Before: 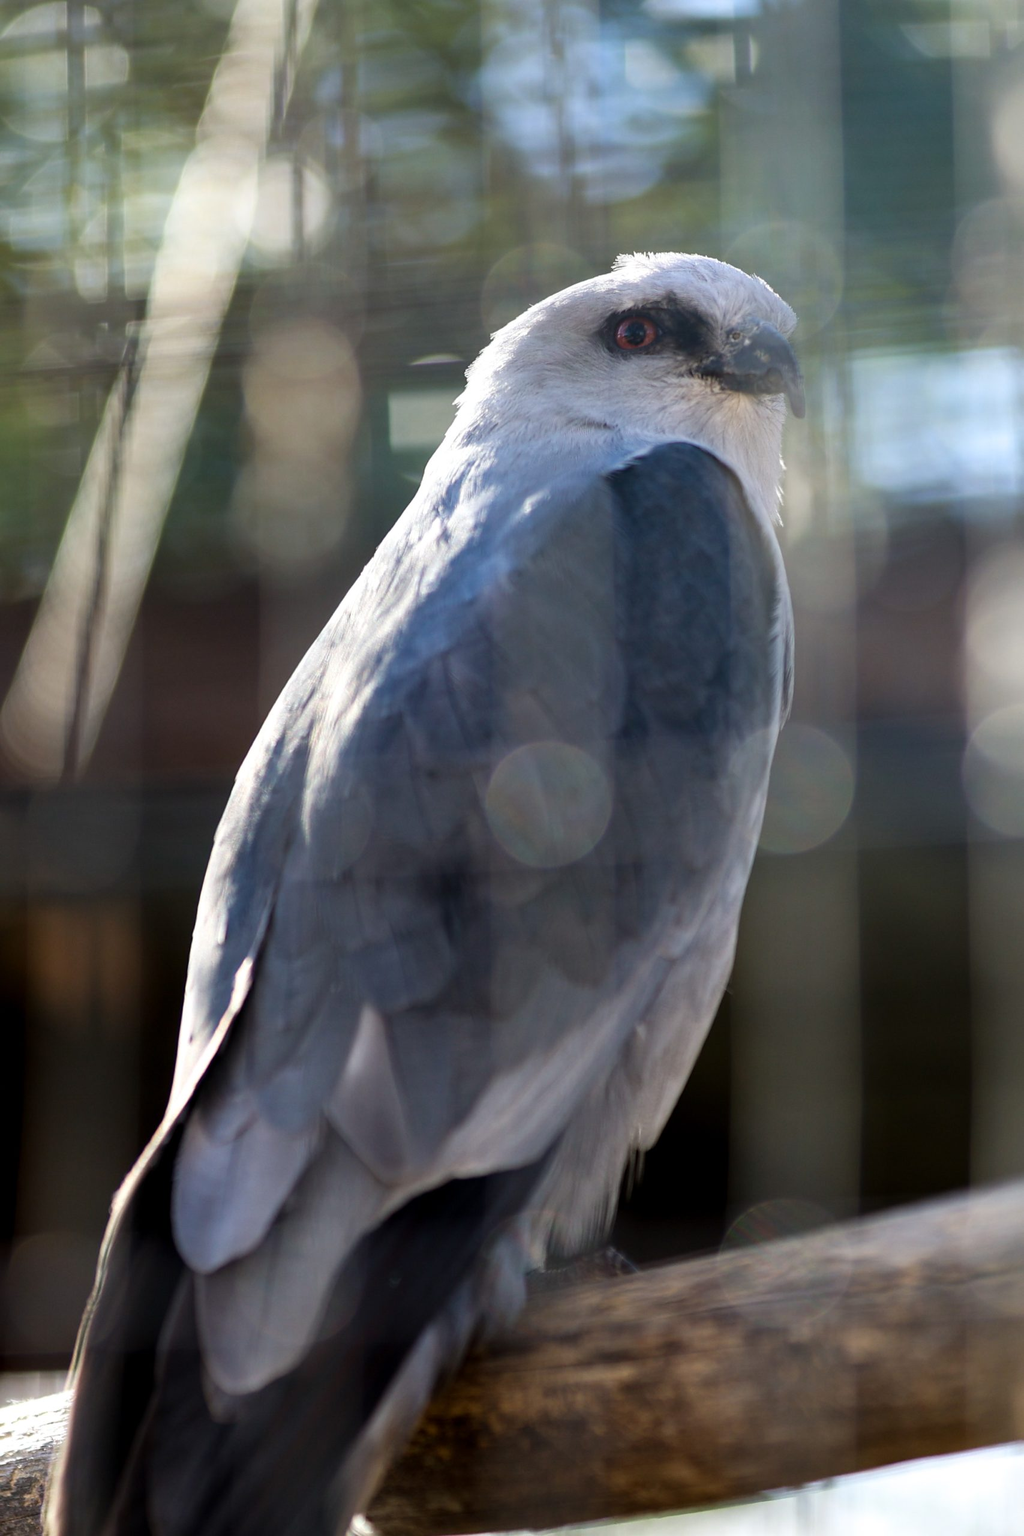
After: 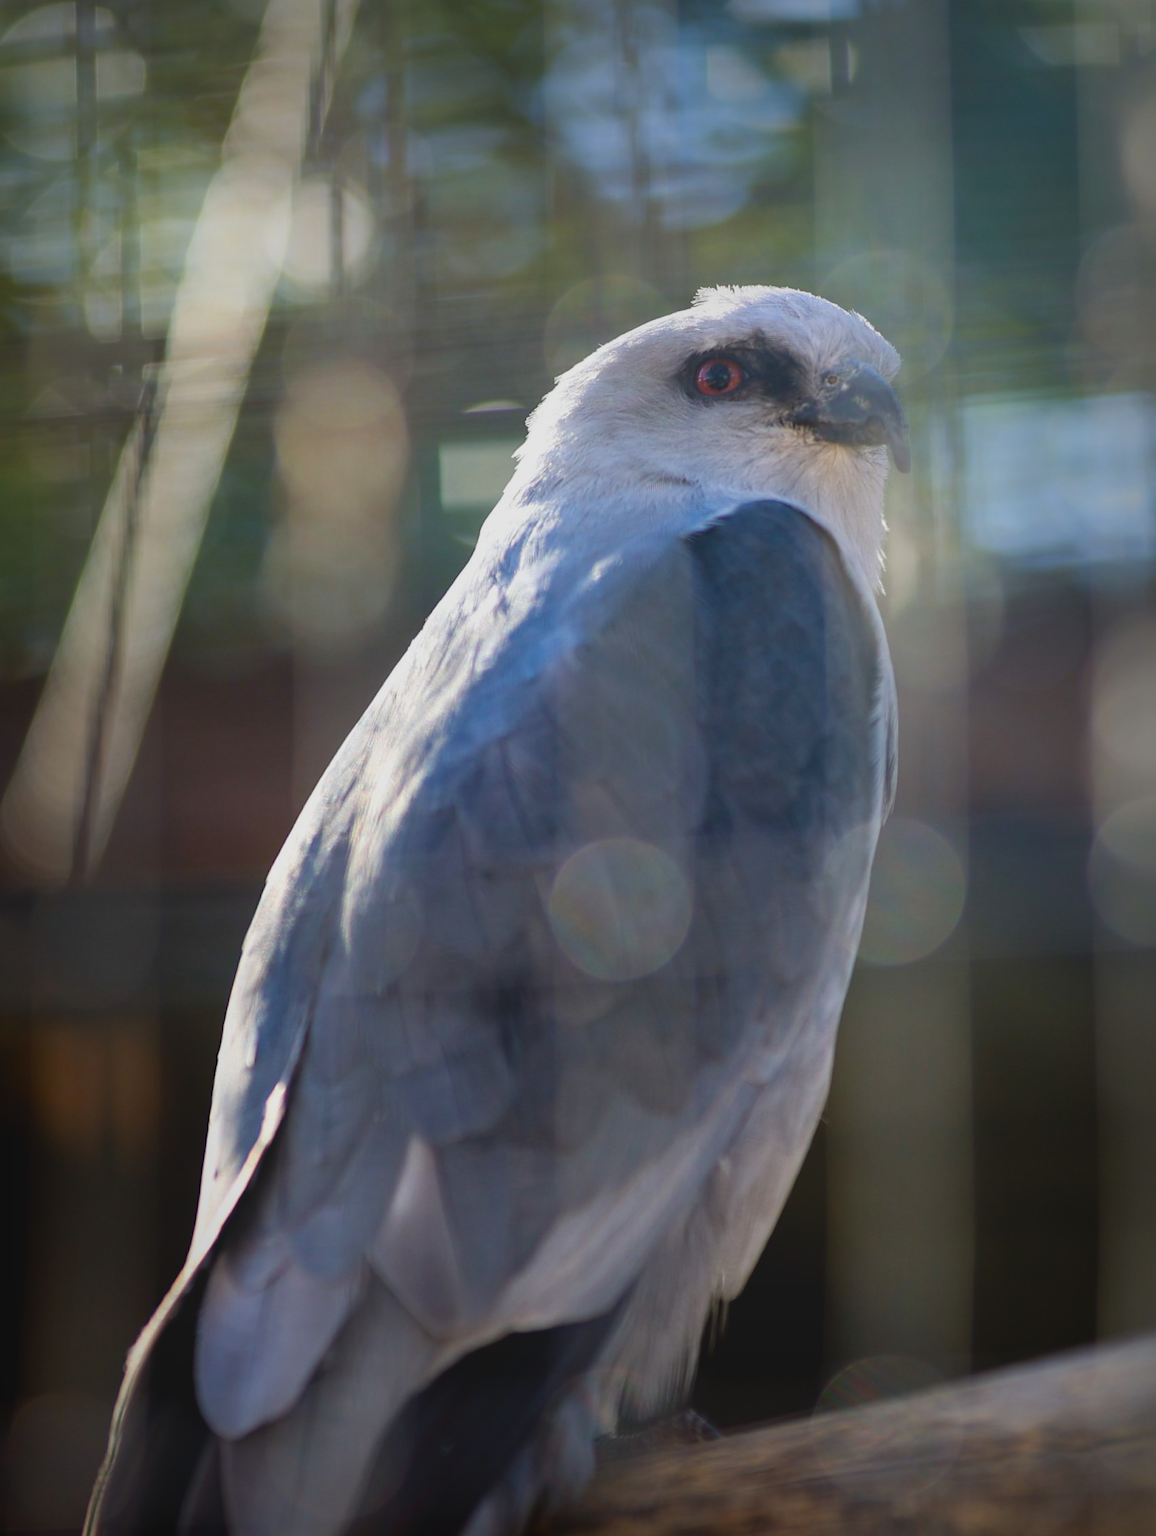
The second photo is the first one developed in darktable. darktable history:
contrast brightness saturation: contrast -0.19, saturation 0.19
crop and rotate: top 0%, bottom 11.49%
vignetting: fall-off start 53.2%, brightness -0.594, saturation 0, automatic ratio true, width/height ratio 1.313, shape 0.22, unbound false
